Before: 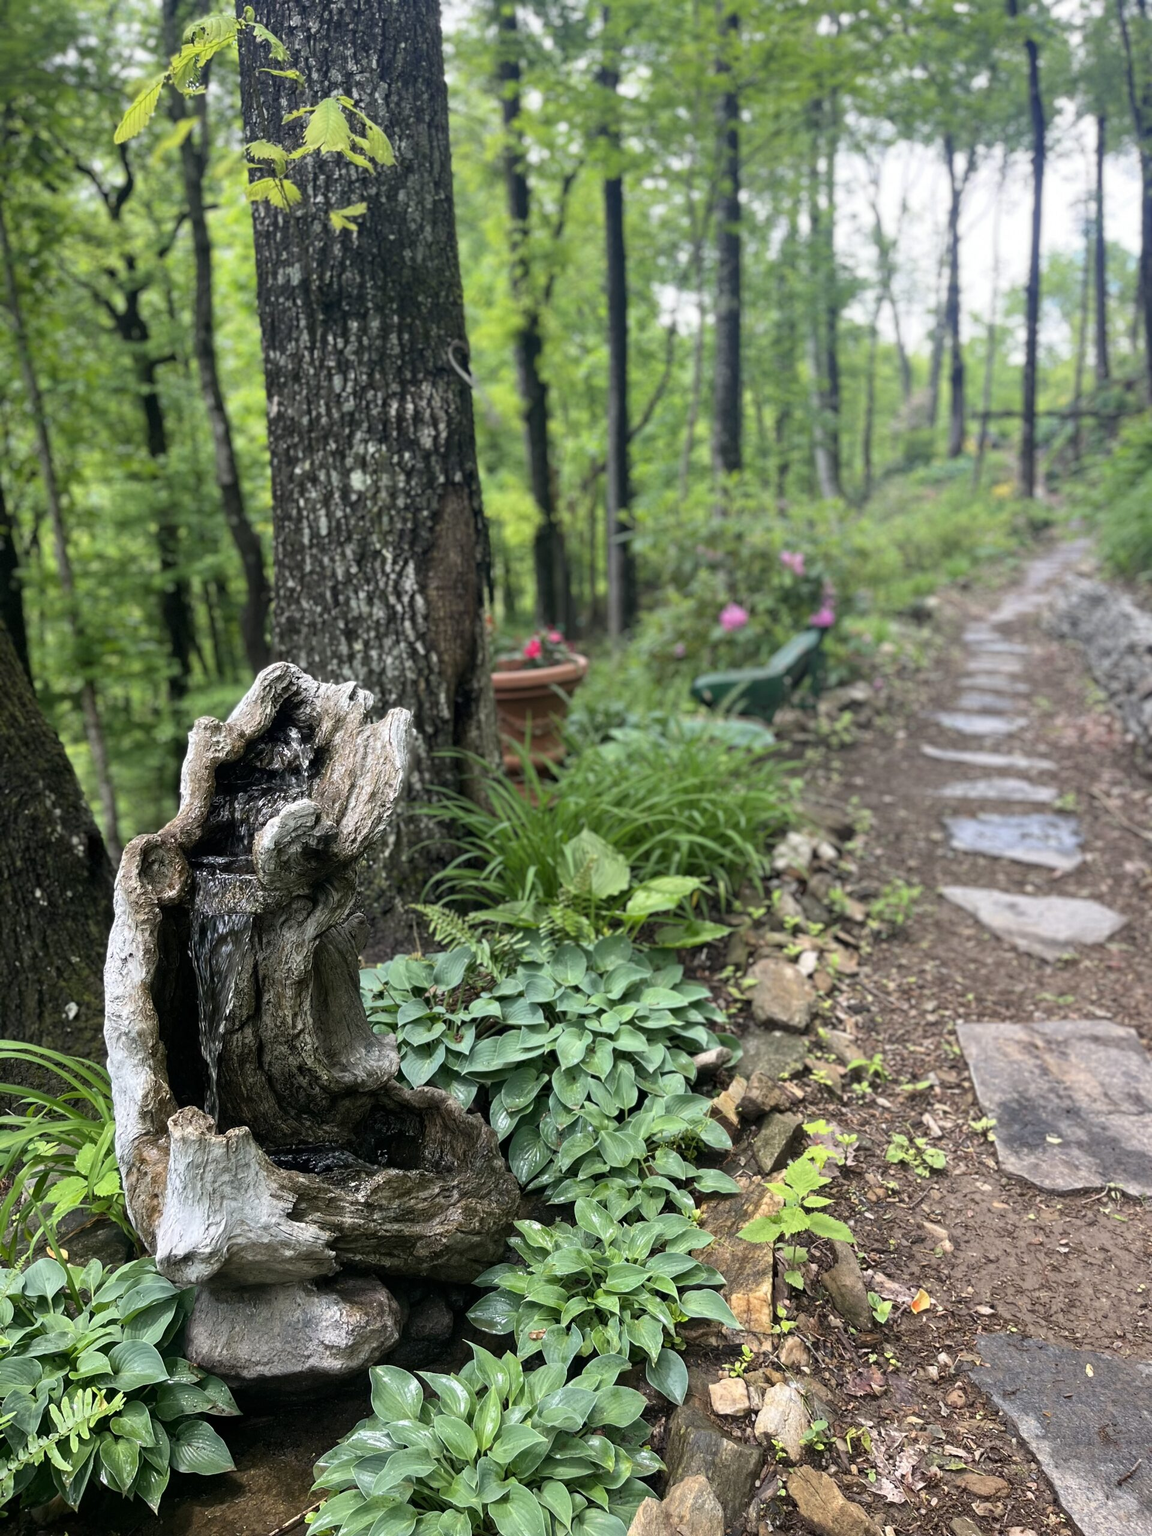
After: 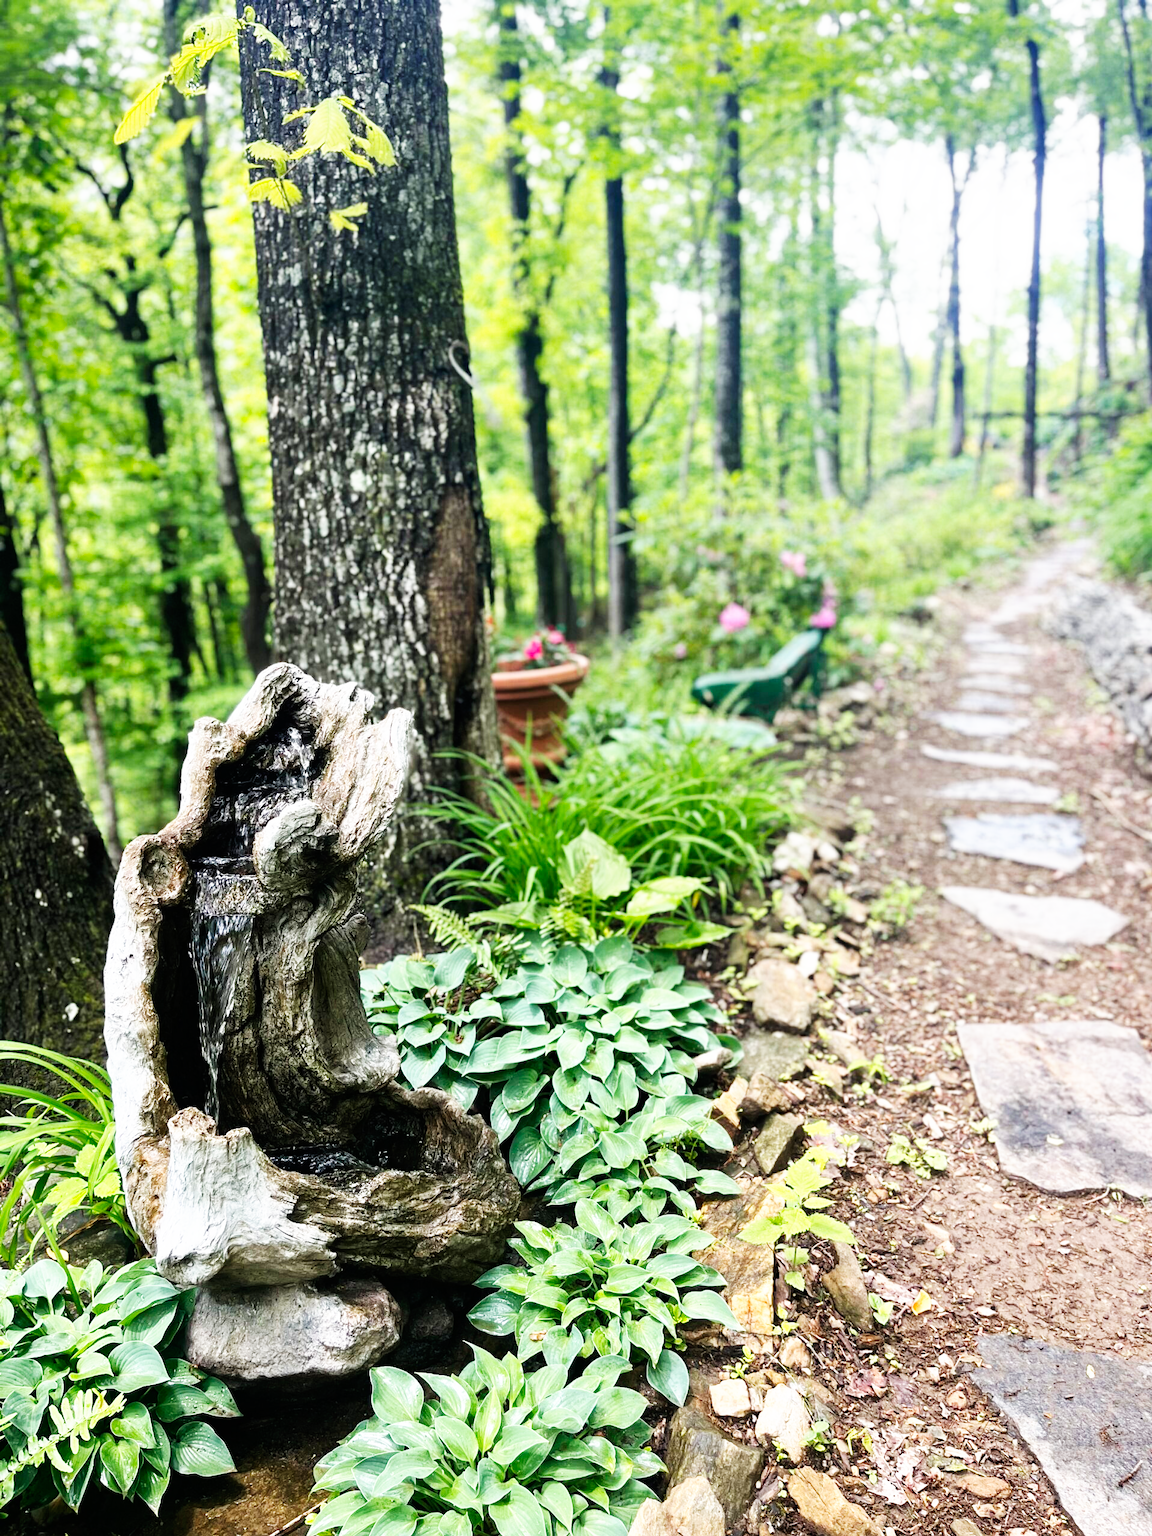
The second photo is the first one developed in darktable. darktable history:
crop: bottom 0.065%
base curve: curves: ch0 [(0, 0) (0.007, 0.004) (0.027, 0.03) (0.046, 0.07) (0.207, 0.54) (0.442, 0.872) (0.673, 0.972) (1, 1)], preserve colors none
